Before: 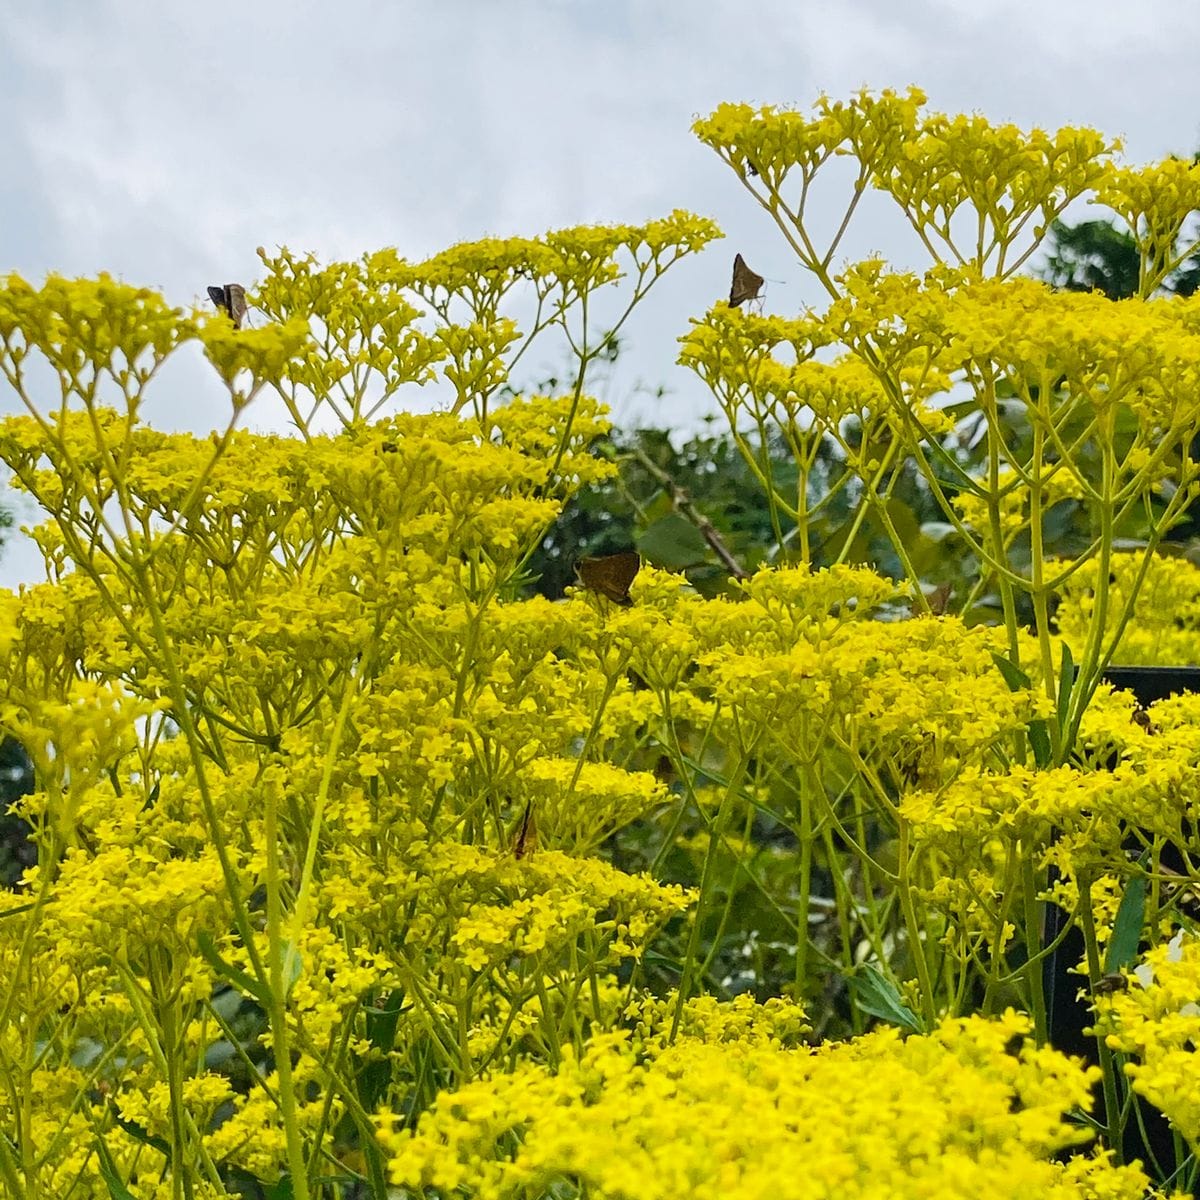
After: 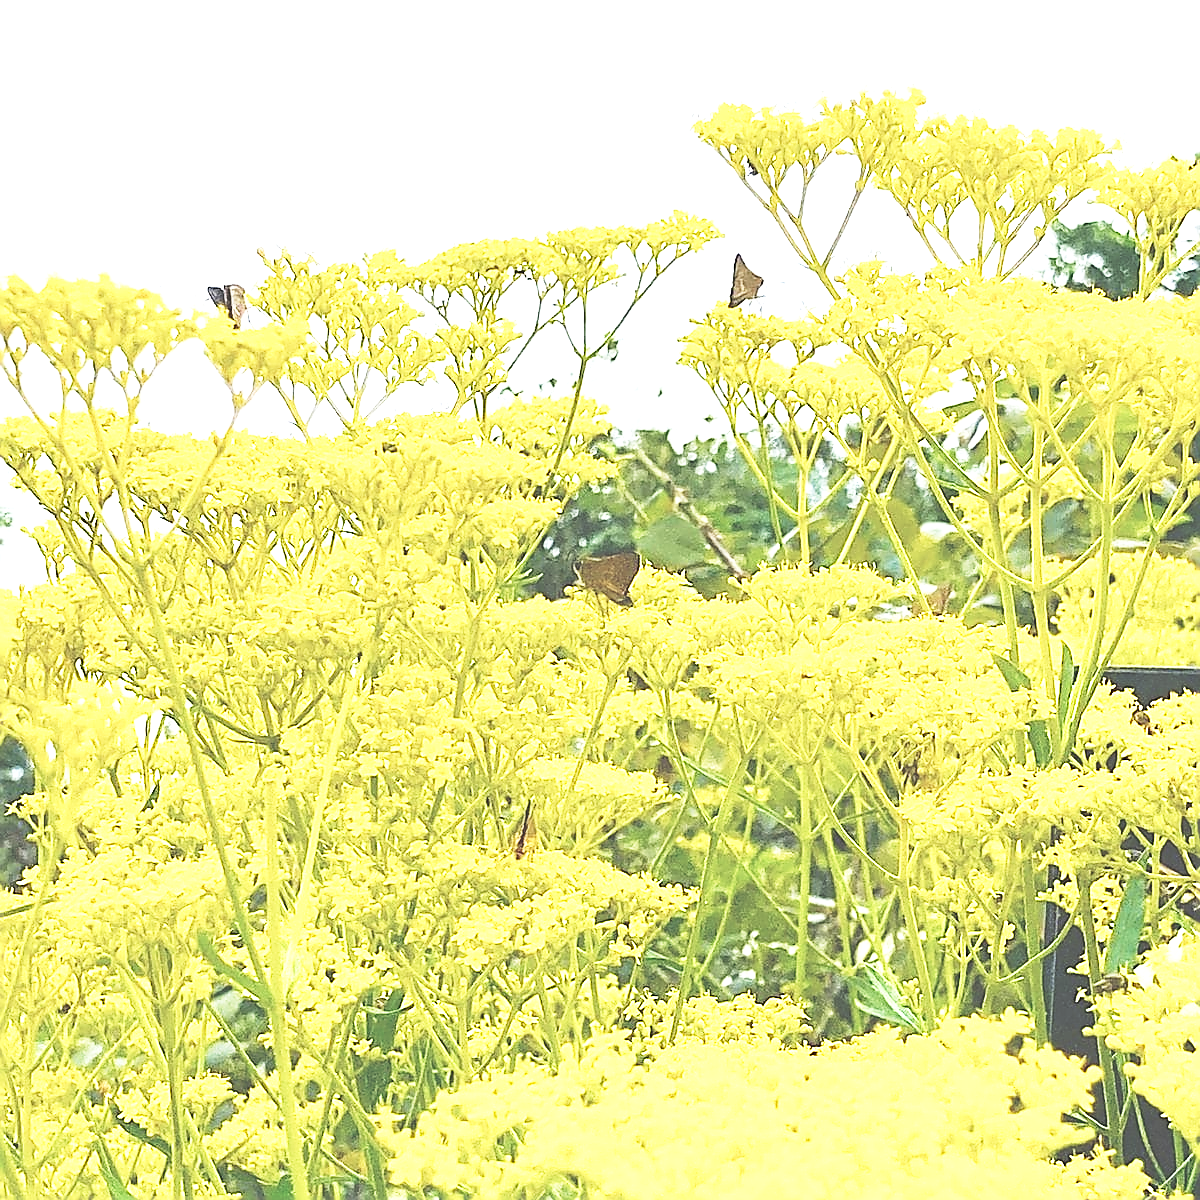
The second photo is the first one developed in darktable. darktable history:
sharpen: radius 1.391, amount 1.233, threshold 0.687
exposure: black level correction -0.023, exposure 1.395 EV, compensate exposure bias true, compensate highlight preservation false
base curve: curves: ch0 [(0, 0) (0.028, 0.03) (0.121, 0.232) (0.46, 0.748) (0.859, 0.968) (1, 1)], preserve colors none
